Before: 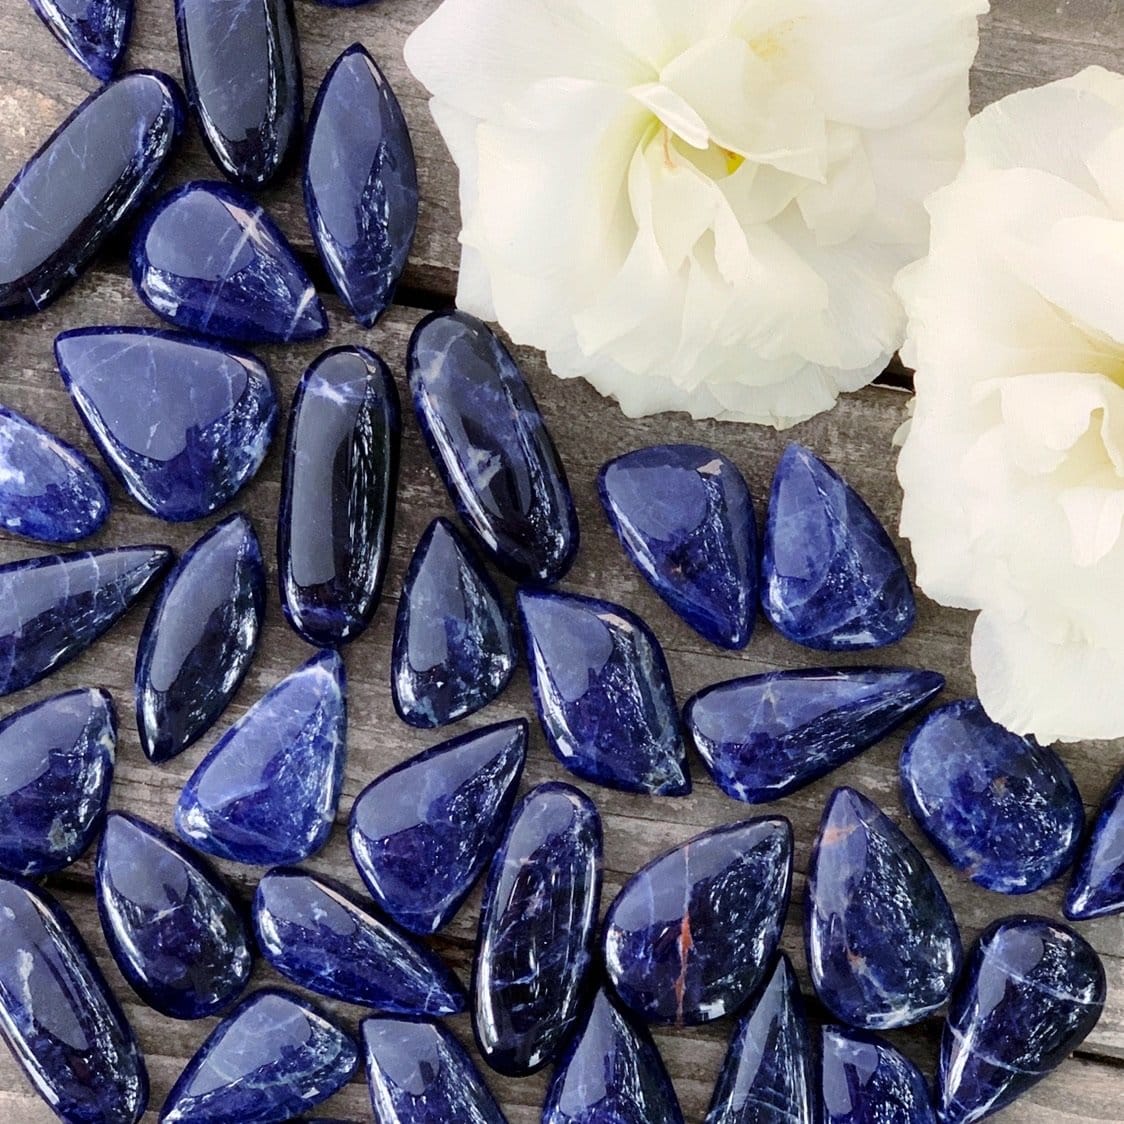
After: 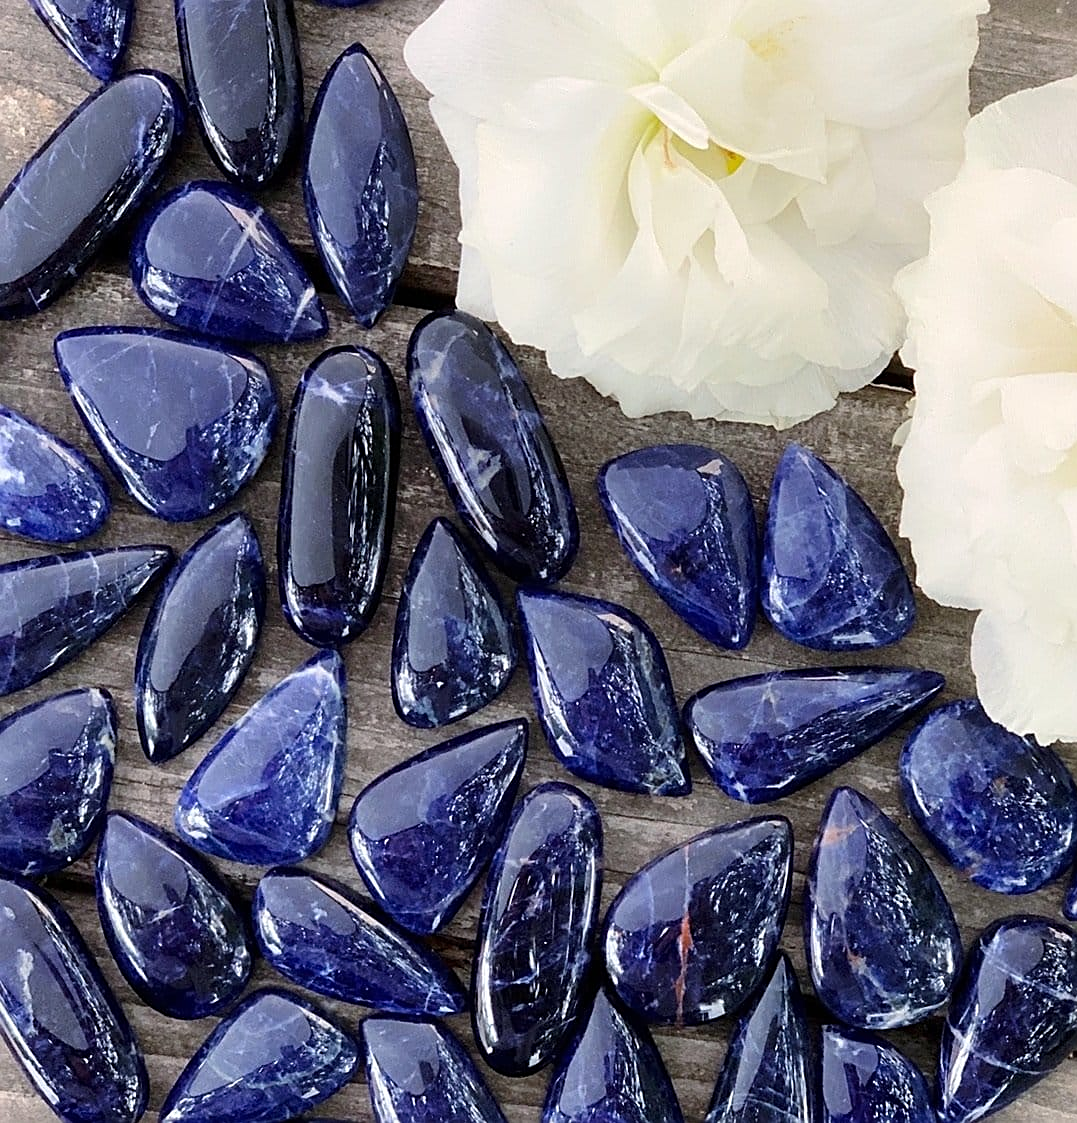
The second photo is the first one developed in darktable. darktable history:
crop: right 4.126%, bottom 0.031%
sharpen: on, module defaults
